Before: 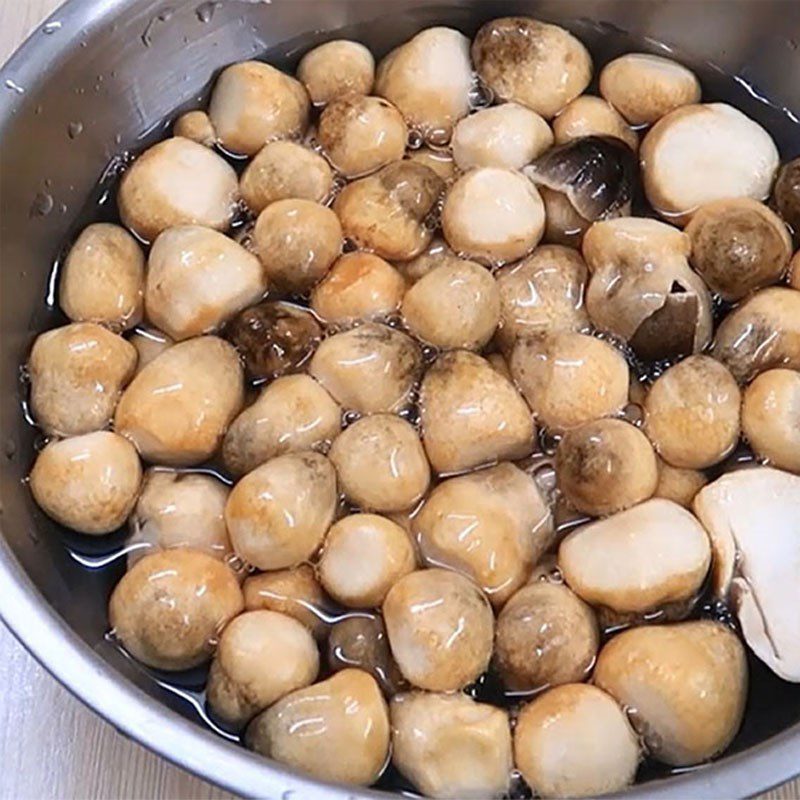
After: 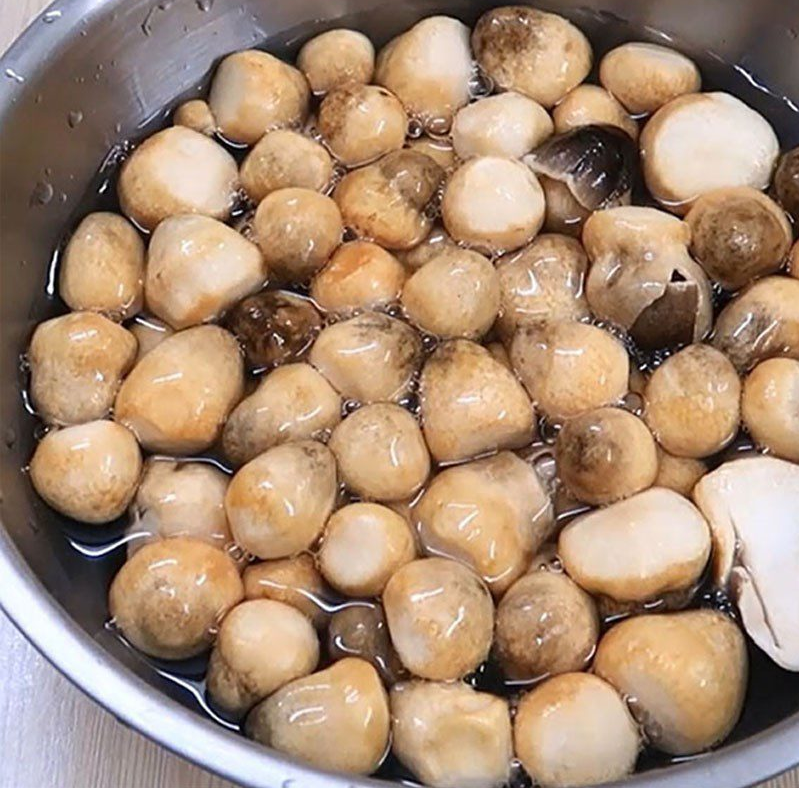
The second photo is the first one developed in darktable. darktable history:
crop: top 1.432%, right 0.024%
